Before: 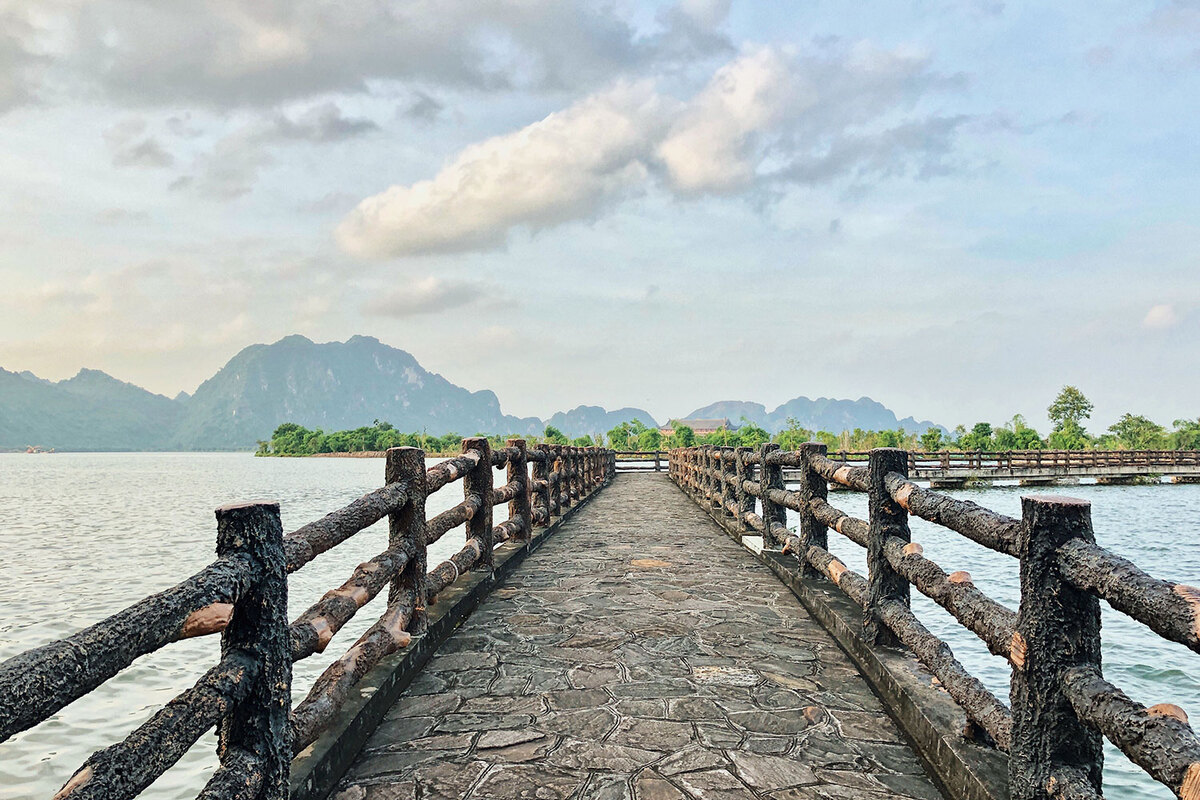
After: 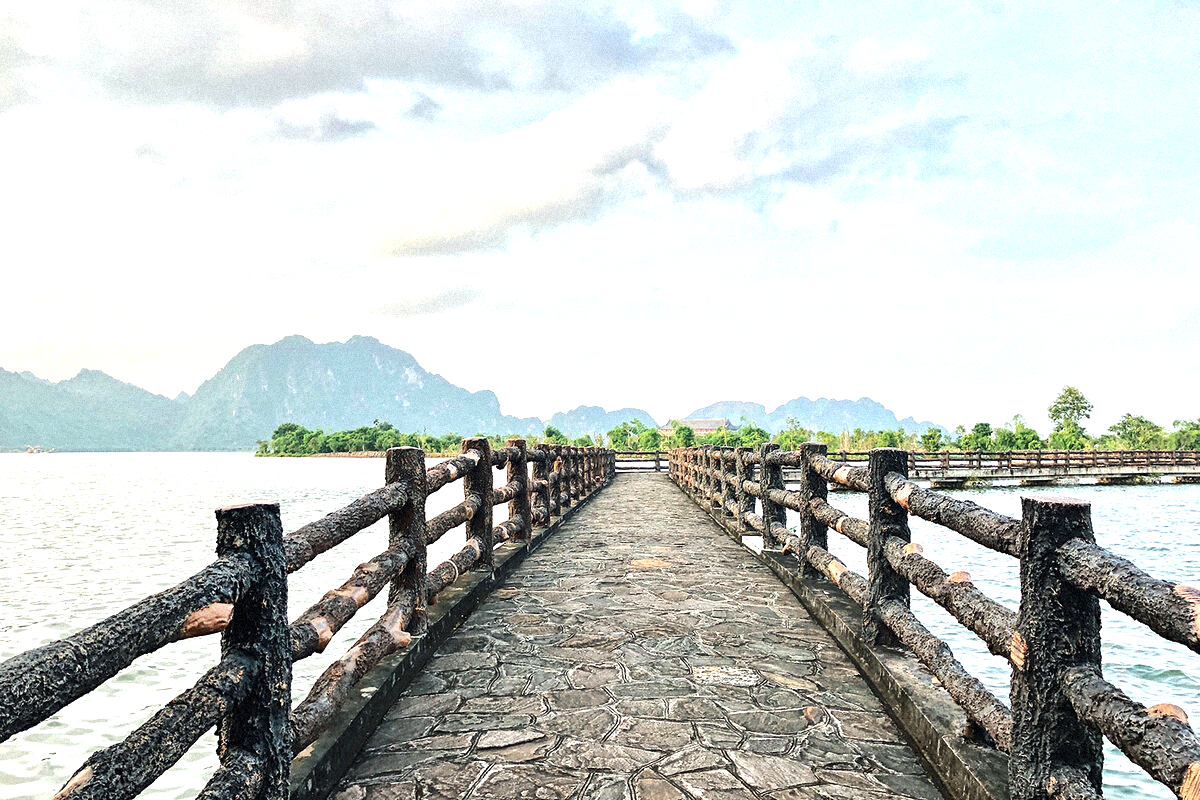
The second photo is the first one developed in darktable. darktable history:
exposure: exposure 0.375 EV, compensate highlight preservation false
tone equalizer: -8 EV -0.417 EV, -7 EV -0.389 EV, -6 EV -0.333 EV, -5 EV -0.222 EV, -3 EV 0.222 EV, -2 EV 0.333 EV, -1 EV 0.389 EV, +0 EV 0.417 EV, edges refinement/feathering 500, mask exposure compensation -1.57 EV, preserve details no
grain: mid-tones bias 0%
